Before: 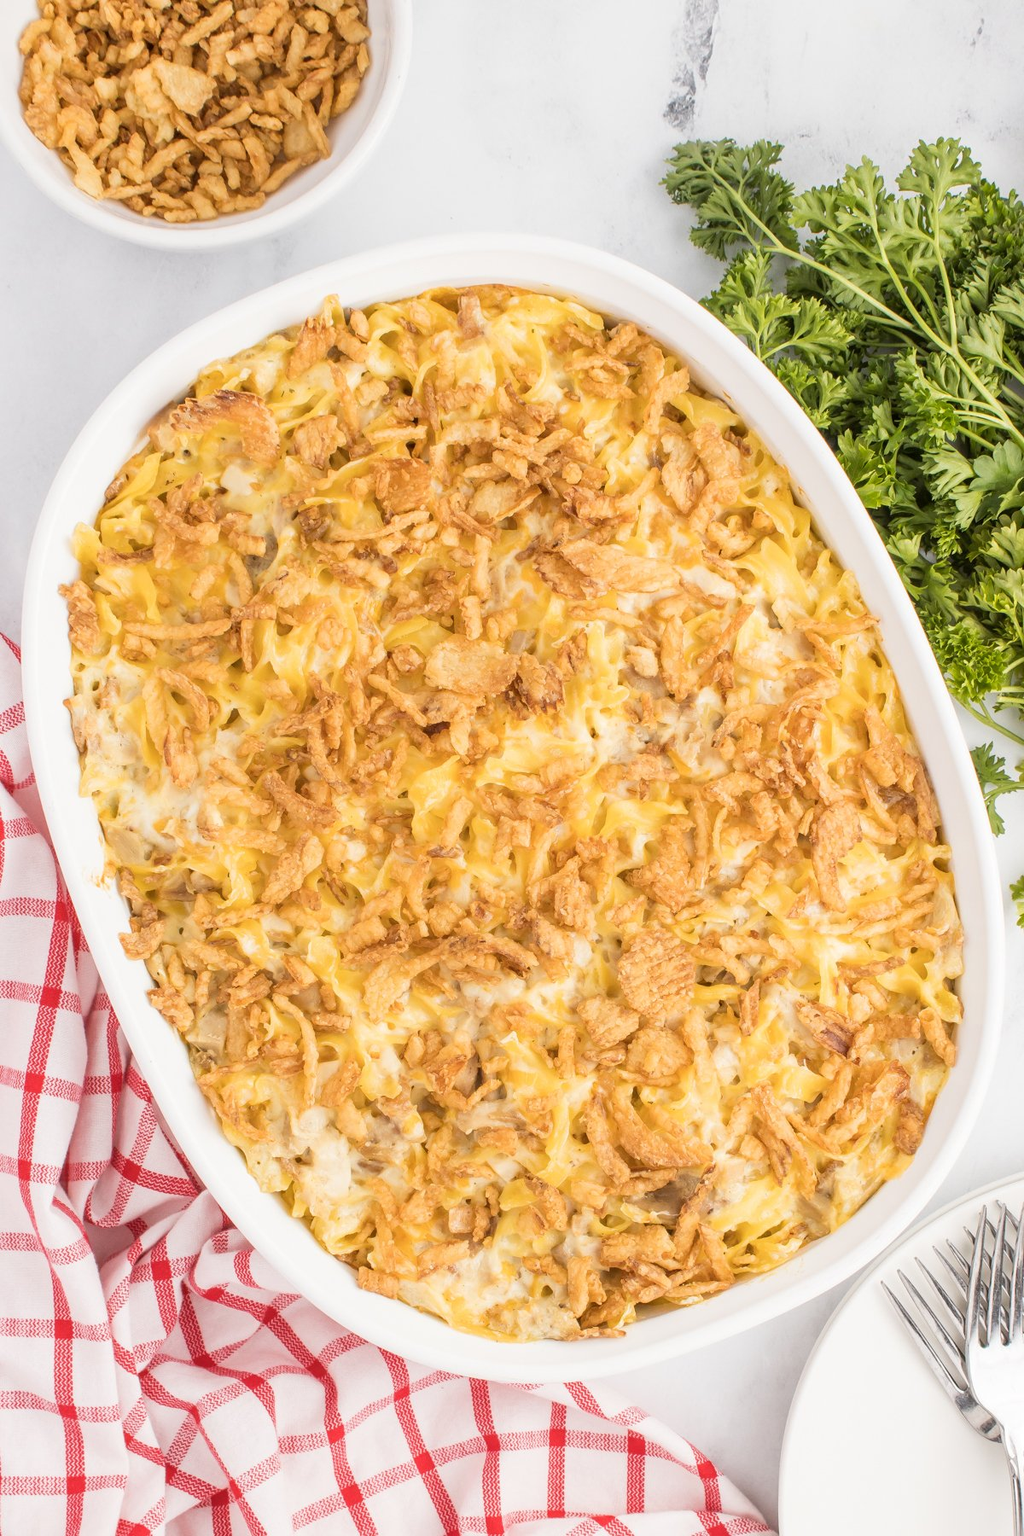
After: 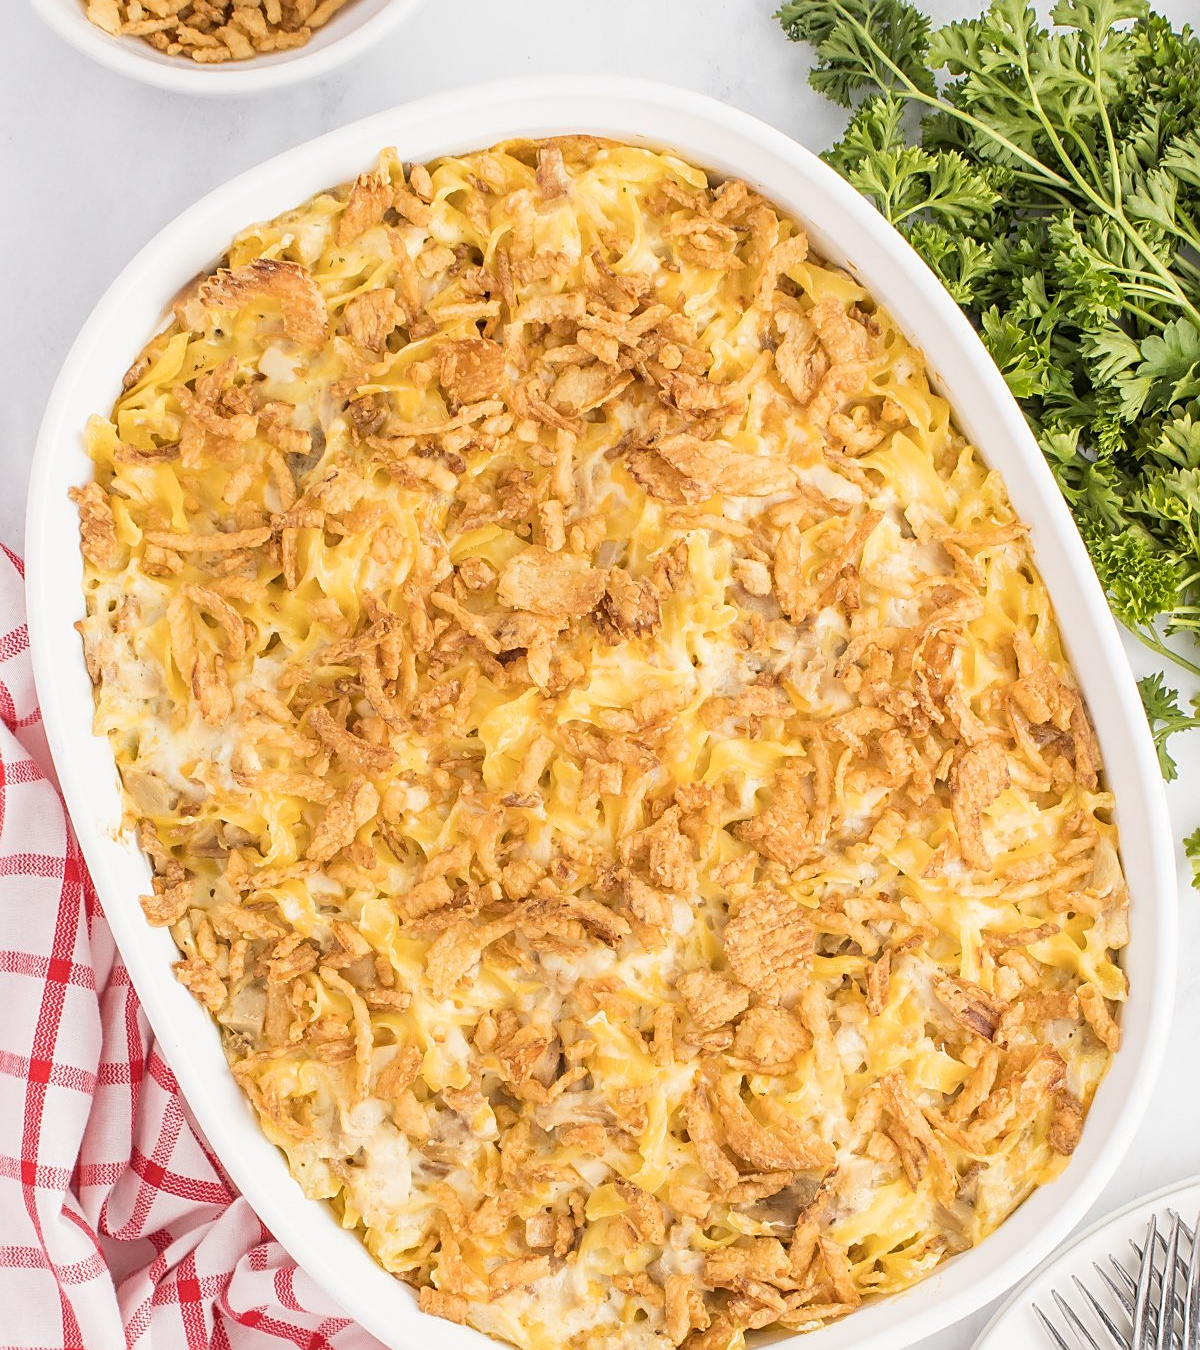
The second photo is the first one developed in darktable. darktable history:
crop: top 11.036%, bottom 13.924%
sharpen: on, module defaults
